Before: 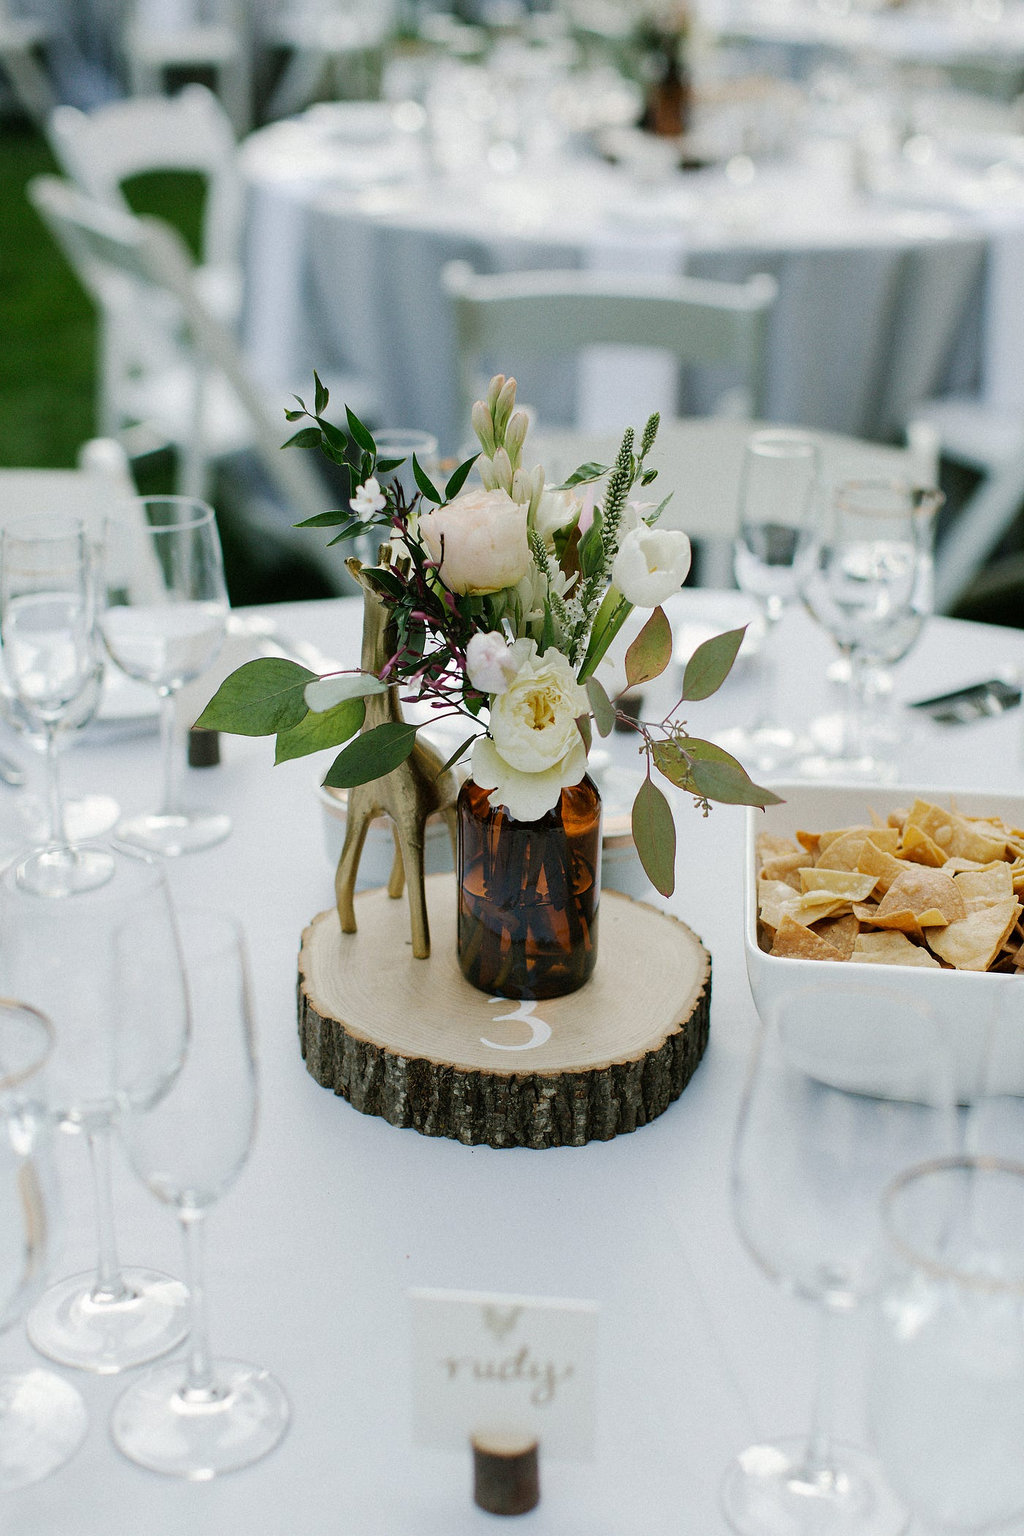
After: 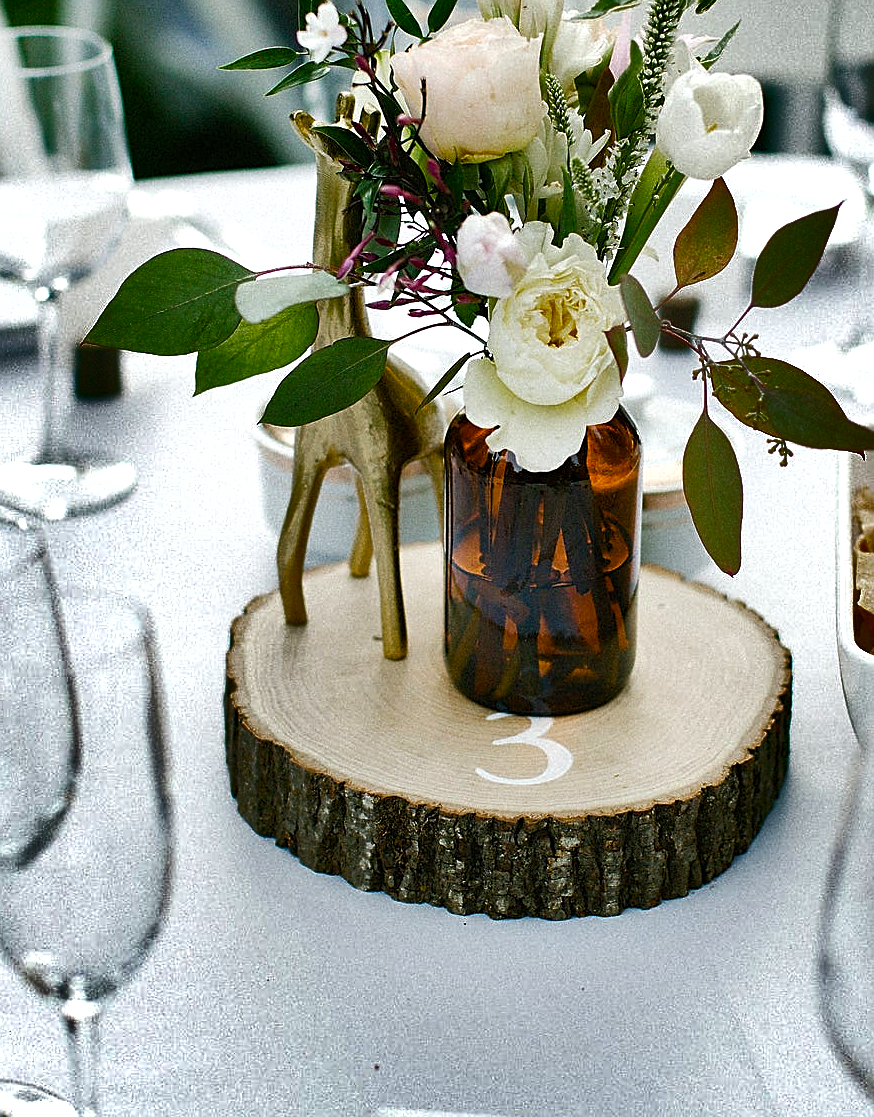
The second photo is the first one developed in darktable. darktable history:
crop: left 12.935%, top 31.029%, right 24.616%, bottom 15.737%
color balance rgb: highlights gain › luminance 10.497%, perceptual saturation grading › global saturation 14.309%, perceptual saturation grading › highlights -30.027%, perceptual saturation grading › shadows 51.067%, perceptual brilliance grading › highlights 10.348%, perceptual brilliance grading › mid-tones 5.772%
sharpen: on, module defaults
shadows and highlights: shadows 21, highlights -81.74, soften with gaussian
